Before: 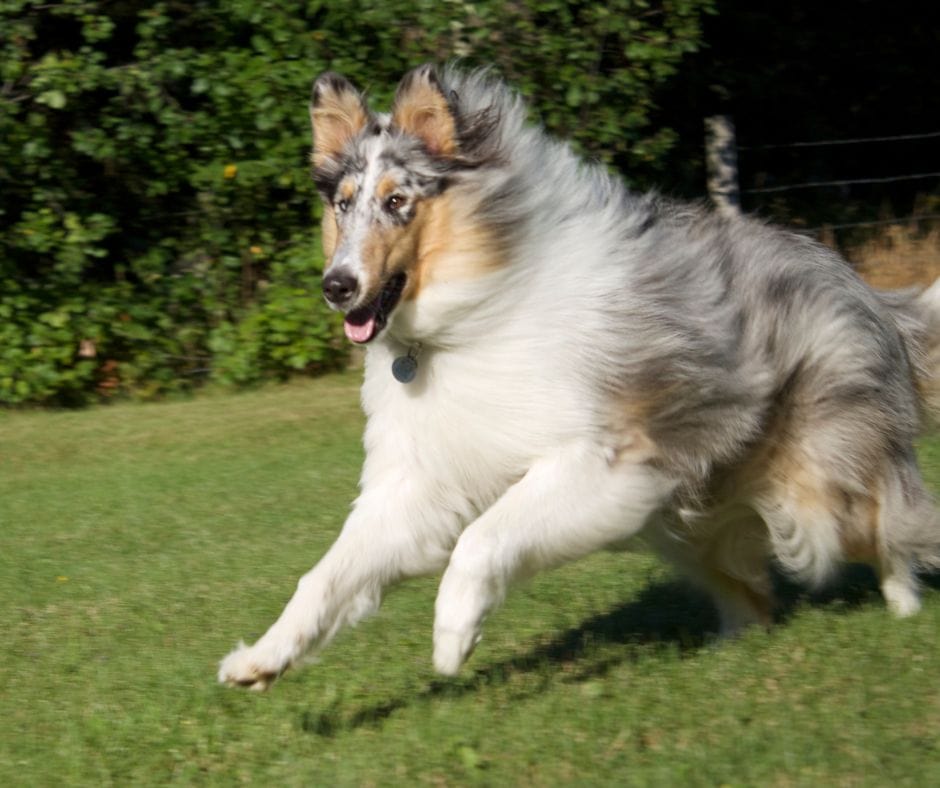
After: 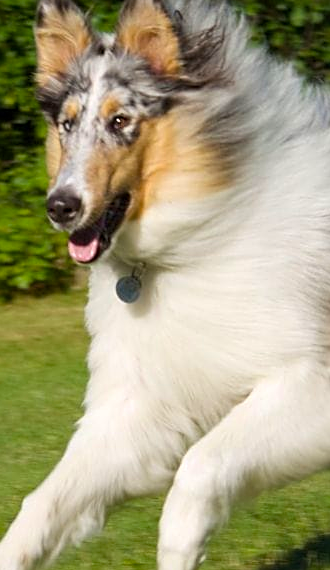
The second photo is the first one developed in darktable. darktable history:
crop and rotate: left 29.476%, top 10.214%, right 35.32%, bottom 17.333%
color balance rgb: global vibrance 42.74%
sharpen: on, module defaults
